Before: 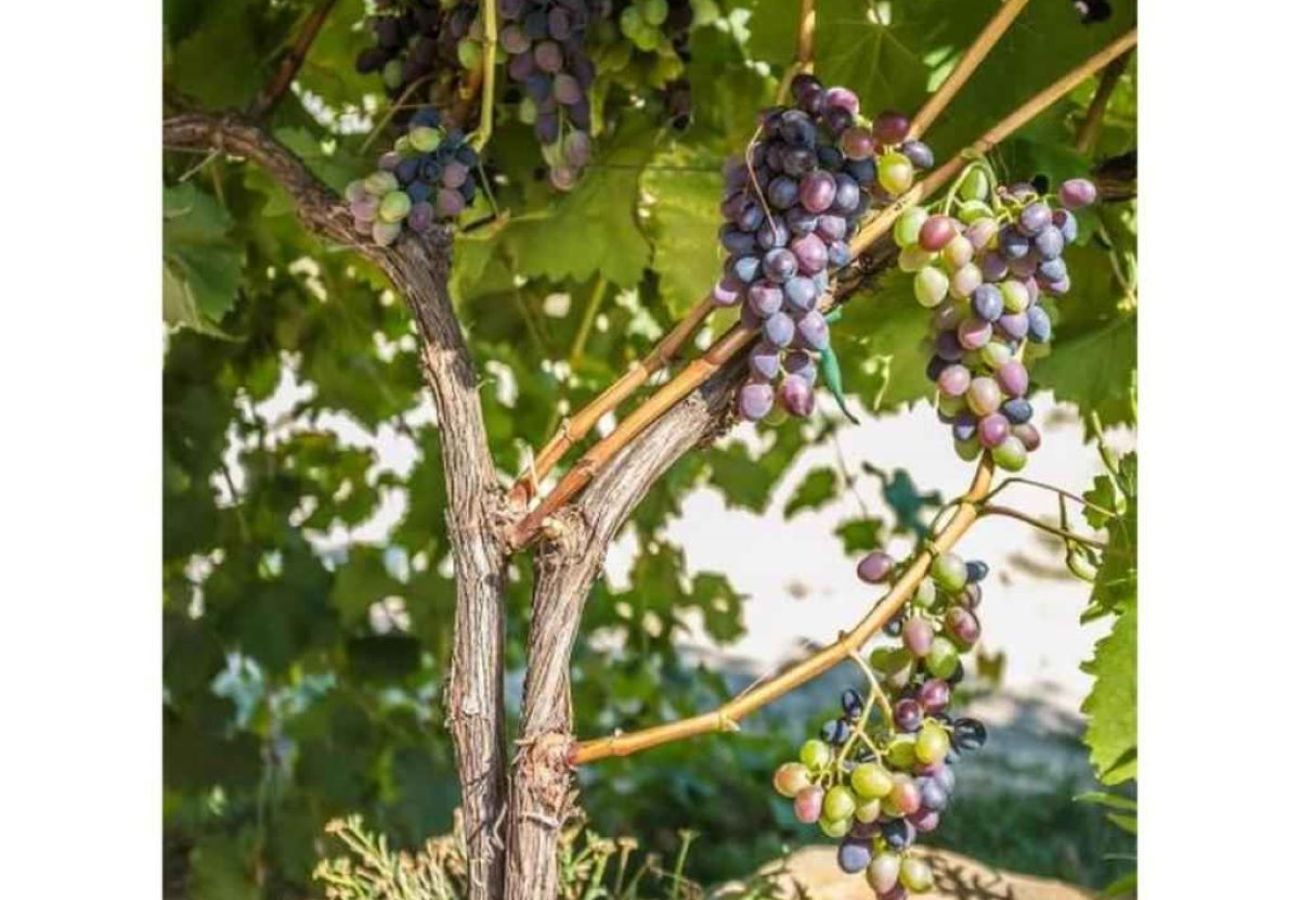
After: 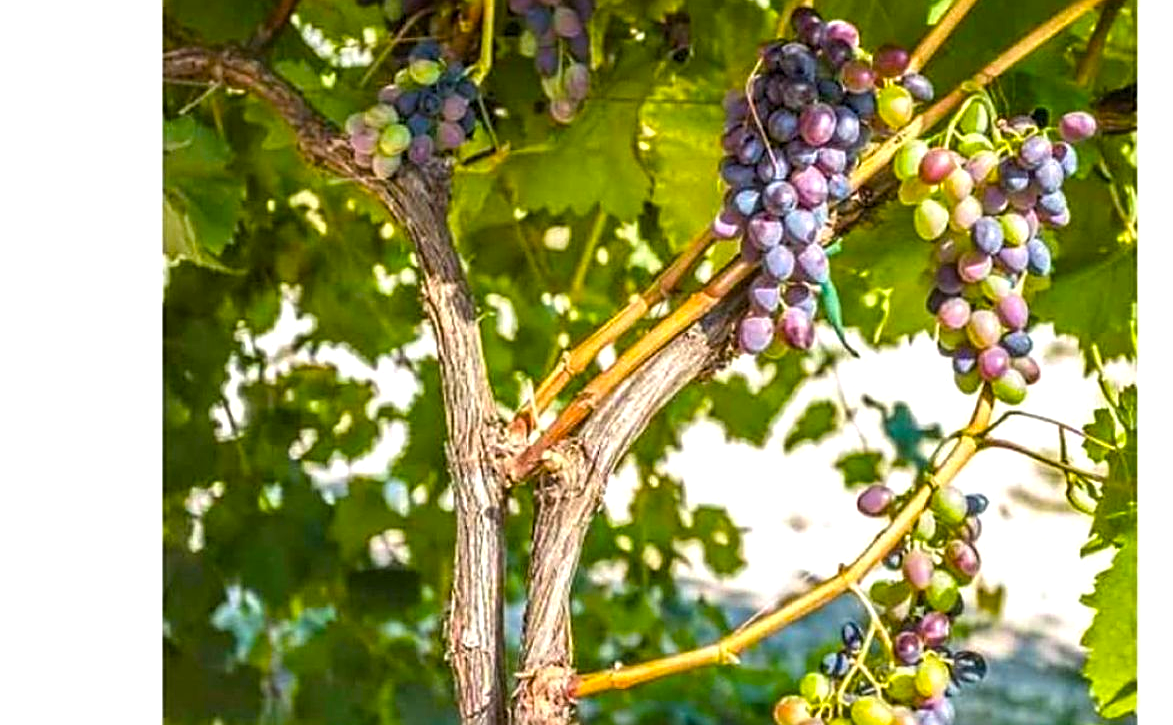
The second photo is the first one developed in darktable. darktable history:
color balance rgb: perceptual saturation grading › global saturation 30%, global vibrance 20%
sharpen: radius 2.543, amount 0.636
crop: top 7.49%, right 9.717%, bottom 11.943%
exposure: exposure 0.375 EV, compensate highlight preservation false
